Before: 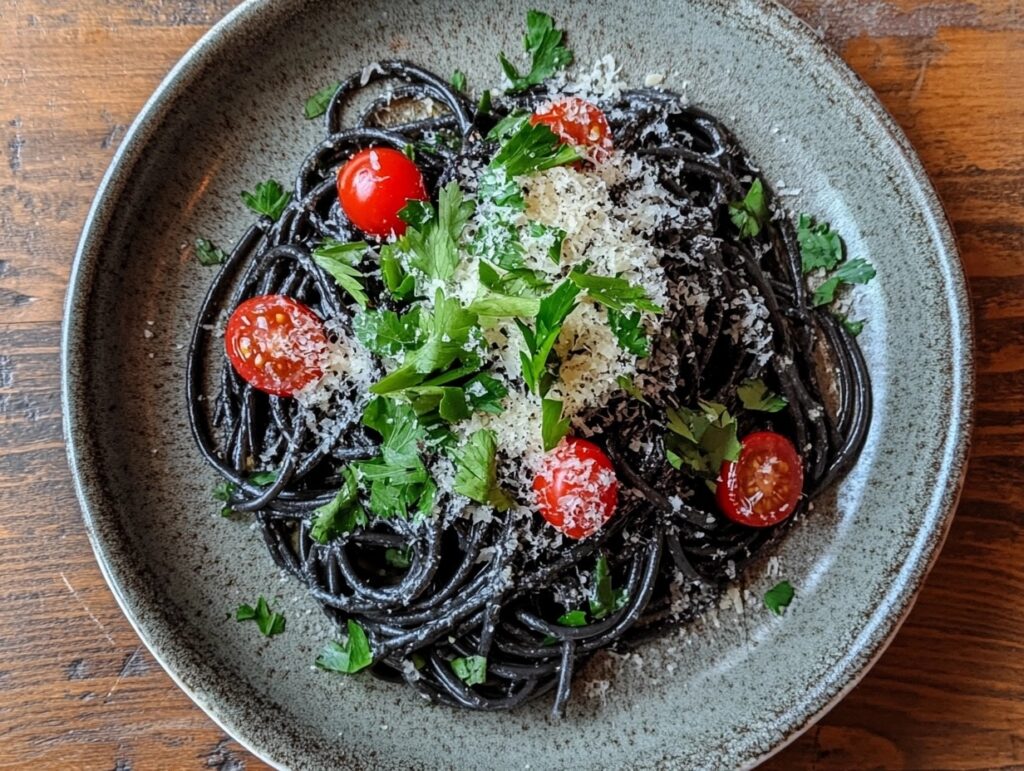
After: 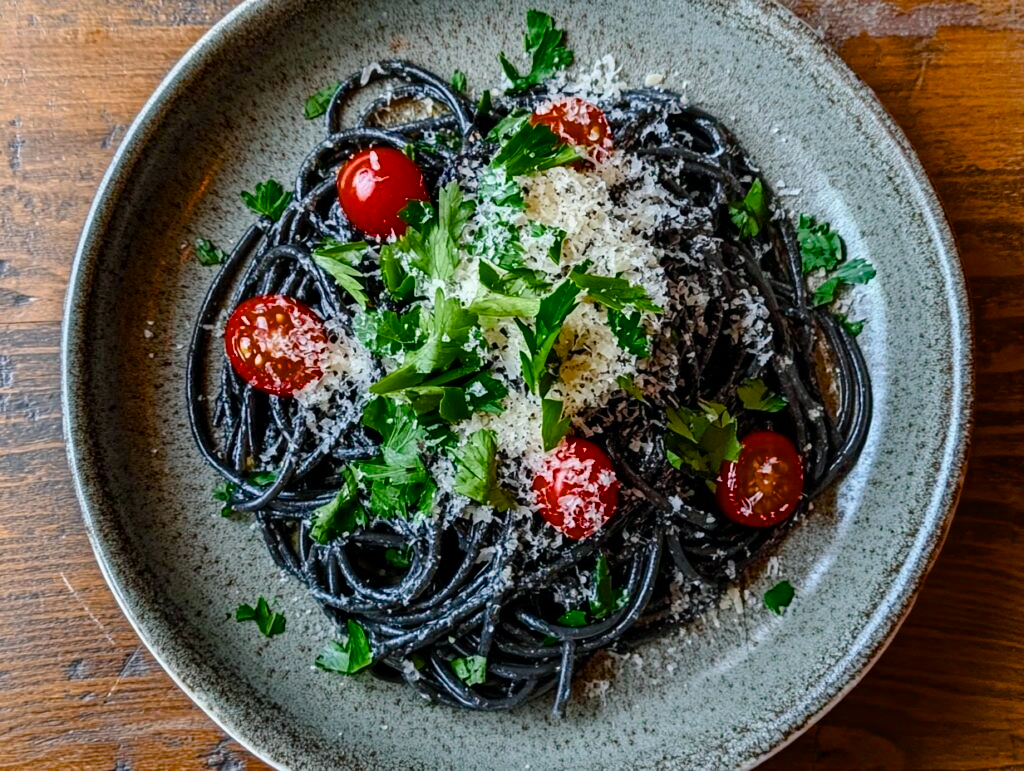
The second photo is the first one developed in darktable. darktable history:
color balance rgb: shadows lift › luminance -7.754%, shadows lift › chroma 2.305%, shadows lift › hue 199.45°, perceptual saturation grading › global saturation 20%, perceptual saturation grading › highlights -25.094%, perceptual saturation grading › shadows 49.822%, saturation formula JzAzBz (2021)
